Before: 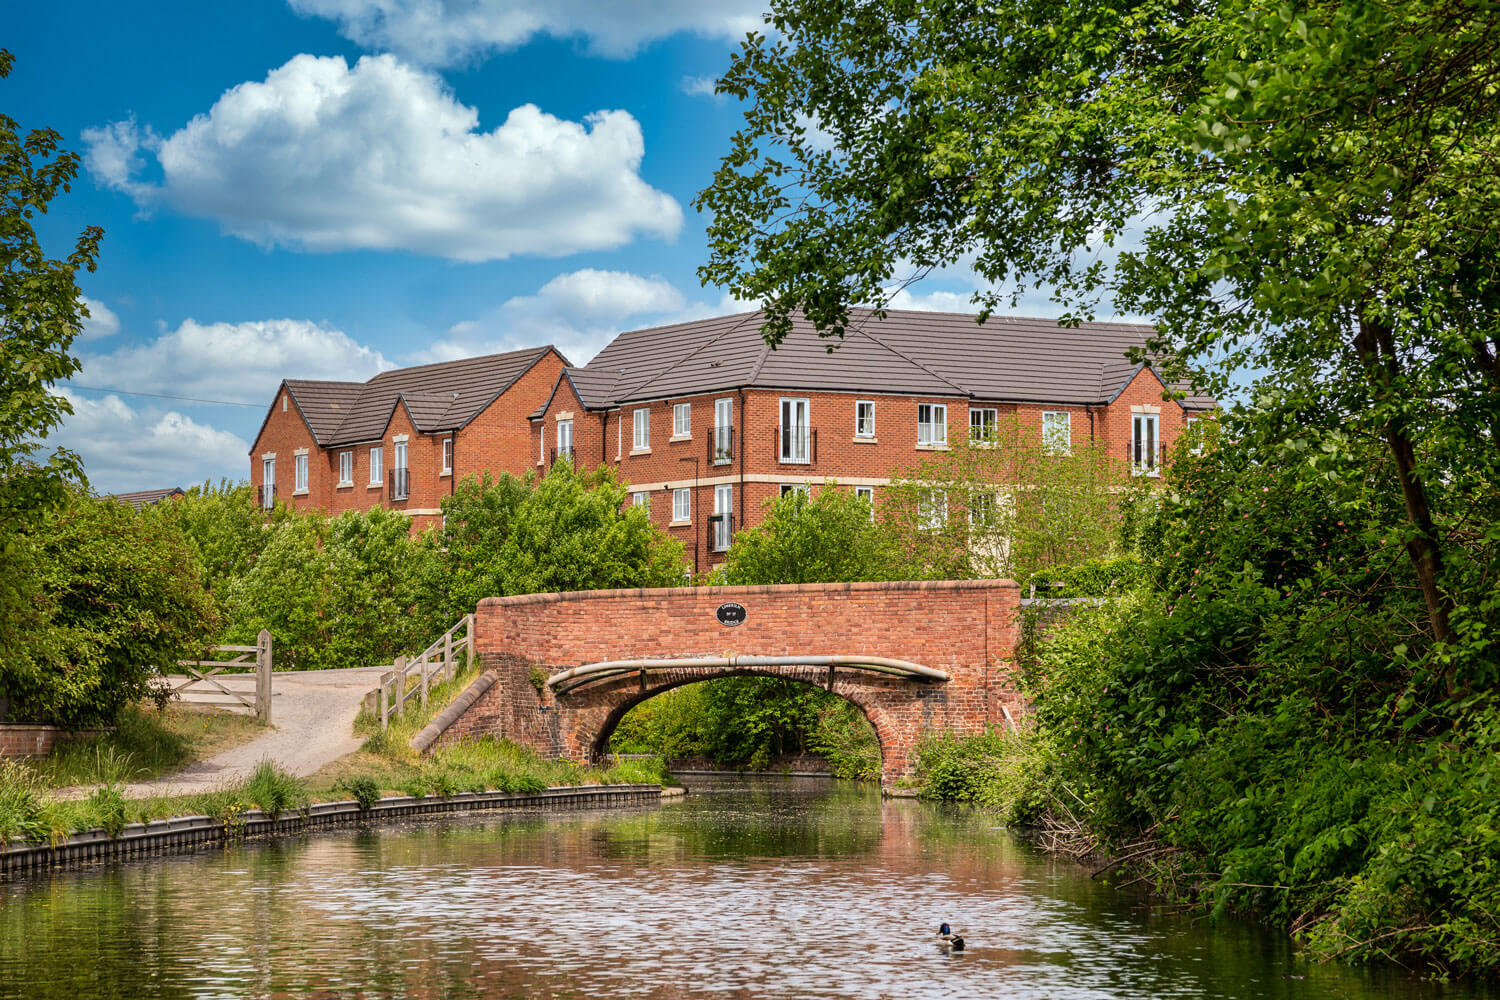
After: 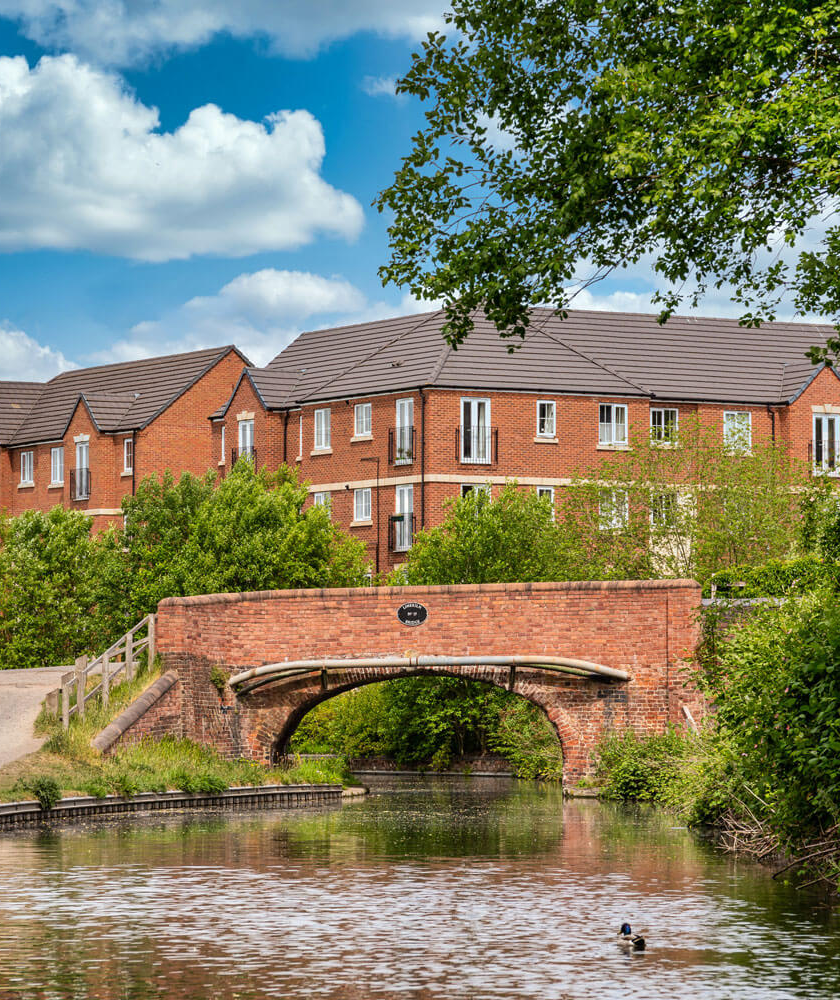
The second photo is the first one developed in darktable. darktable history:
crop: left 21.28%, right 22.685%
